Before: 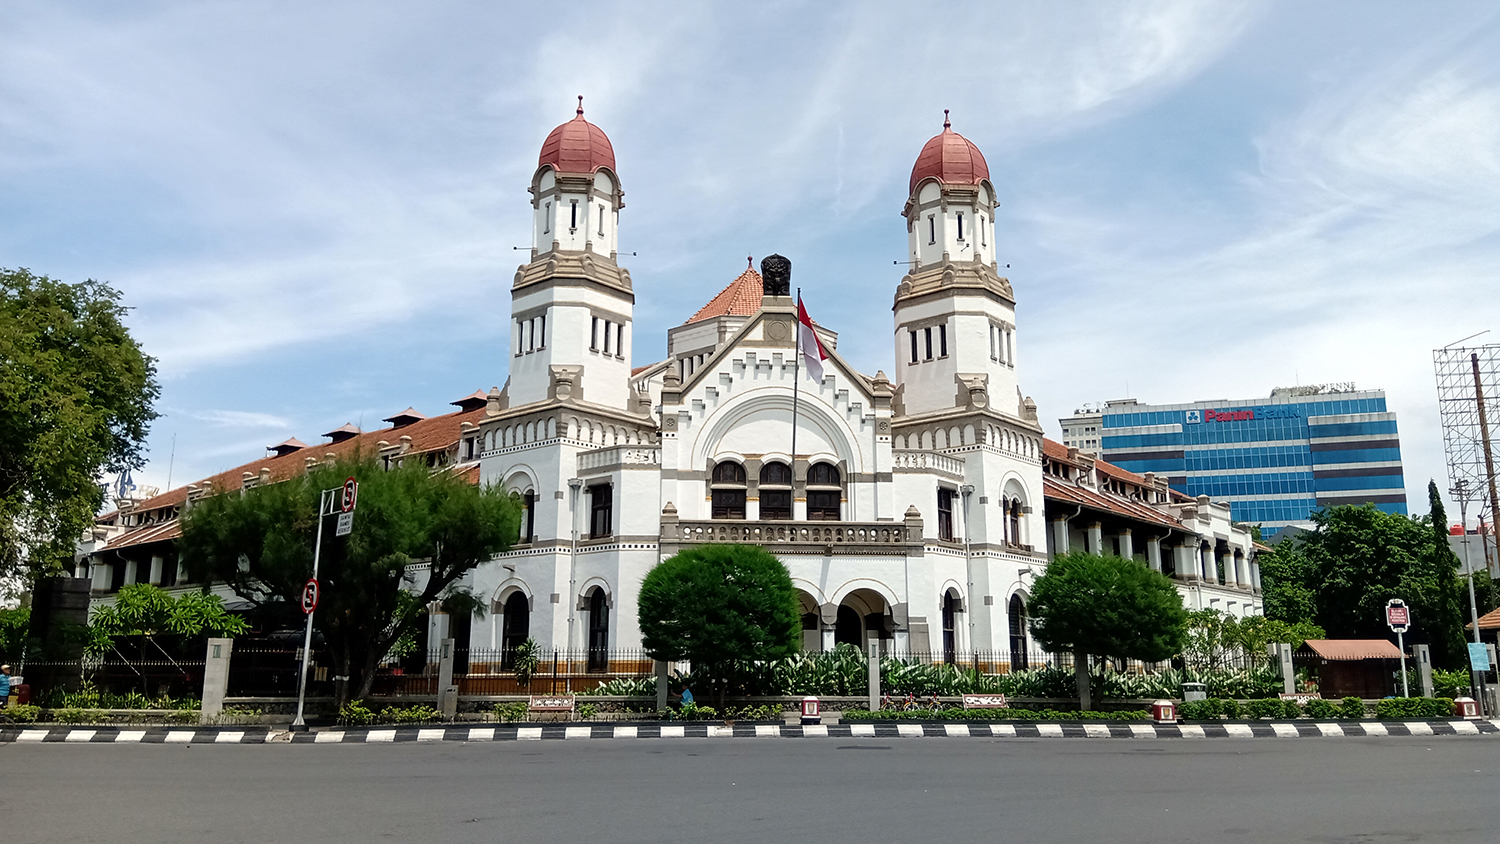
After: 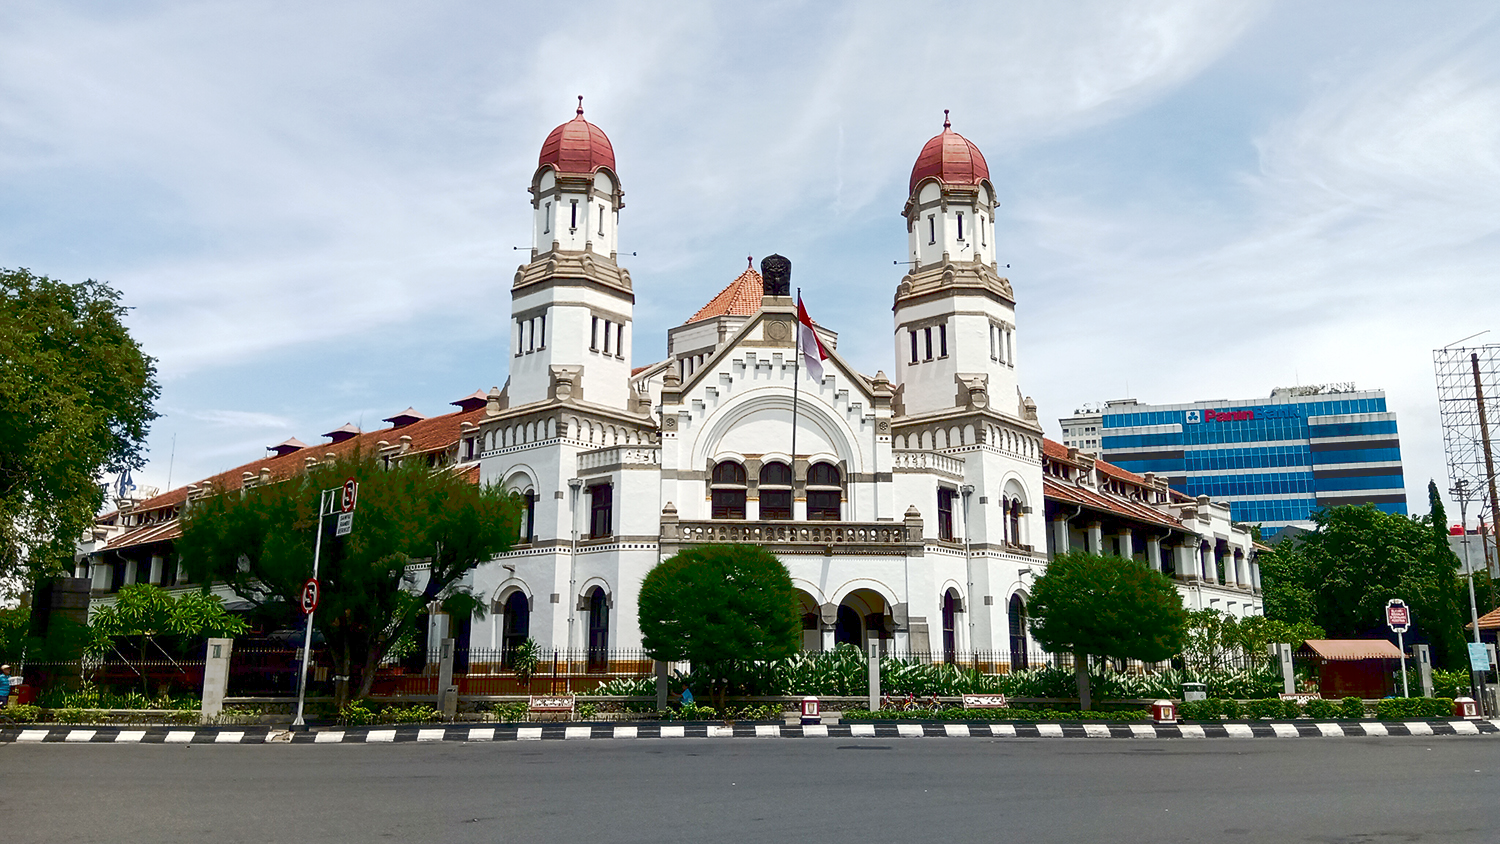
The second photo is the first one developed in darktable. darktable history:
contrast brightness saturation: contrast 0.13, brightness -0.24, saturation 0.14
tone curve: curves: ch0 [(0, 0) (0.003, 0.055) (0.011, 0.111) (0.025, 0.126) (0.044, 0.169) (0.069, 0.215) (0.1, 0.199) (0.136, 0.207) (0.177, 0.259) (0.224, 0.327) (0.277, 0.361) (0.335, 0.431) (0.399, 0.501) (0.468, 0.589) (0.543, 0.683) (0.623, 0.73) (0.709, 0.796) (0.801, 0.863) (0.898, 0.921) (1, 1)], preserve colors none
